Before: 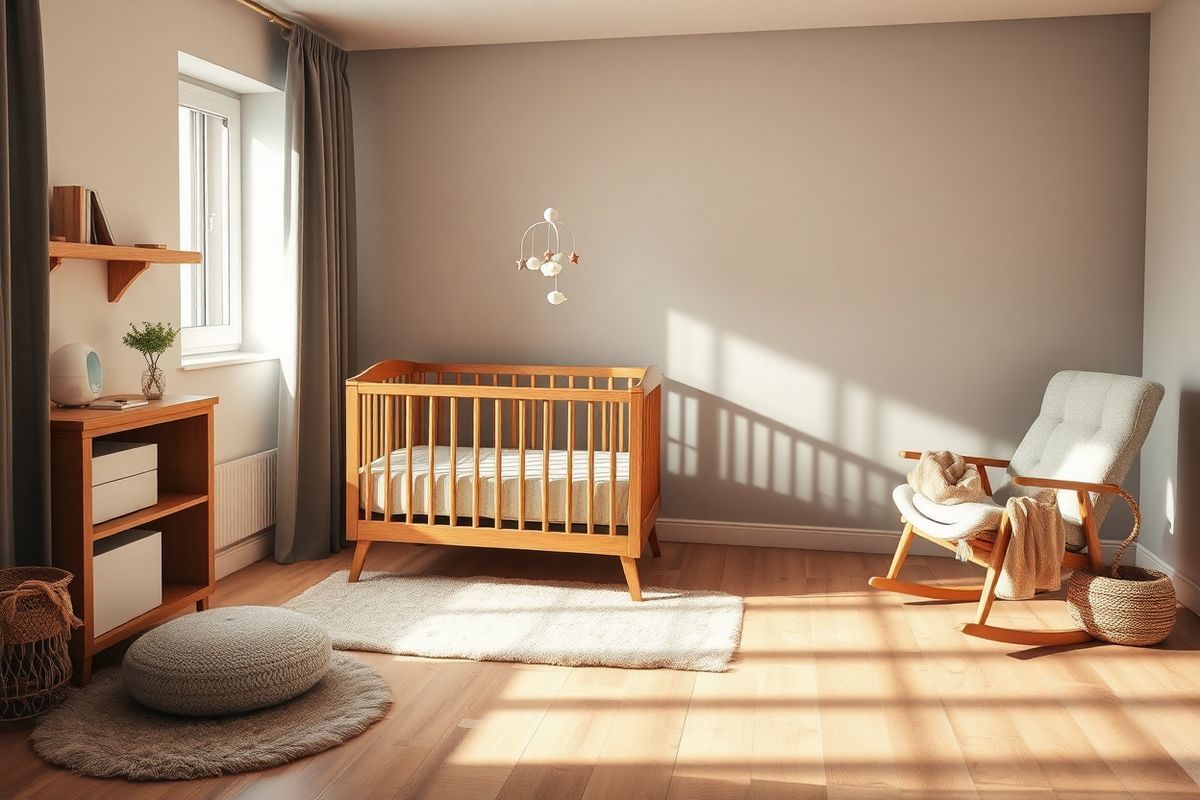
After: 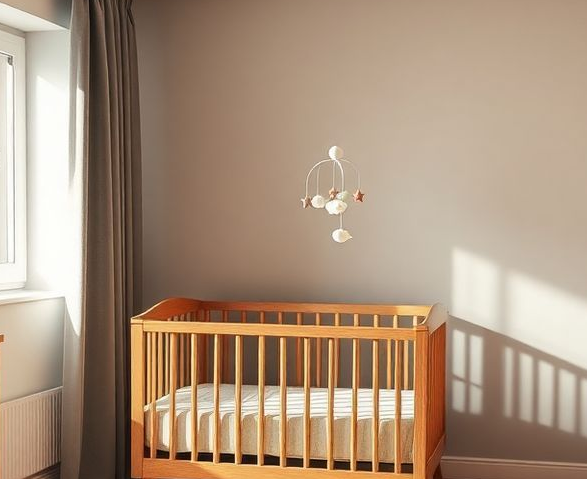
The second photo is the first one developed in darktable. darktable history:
crop: left 17.947%, top 7.815%, right 33.083%, bottom 32.295%
